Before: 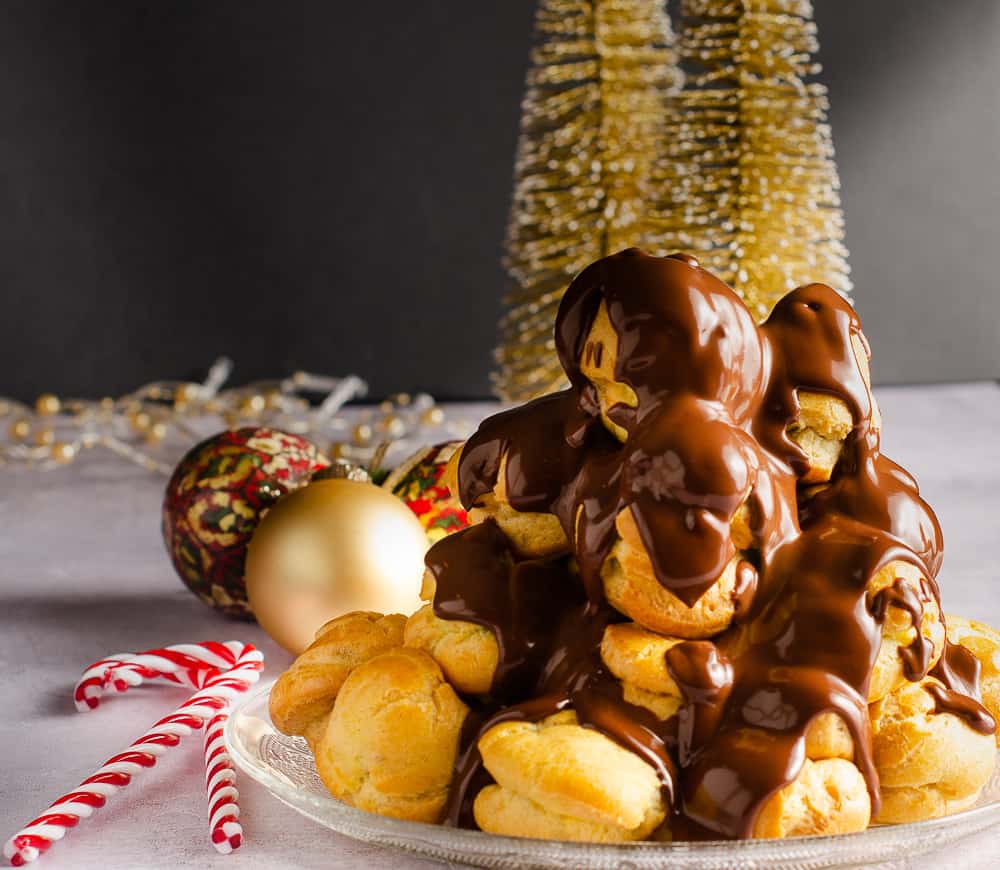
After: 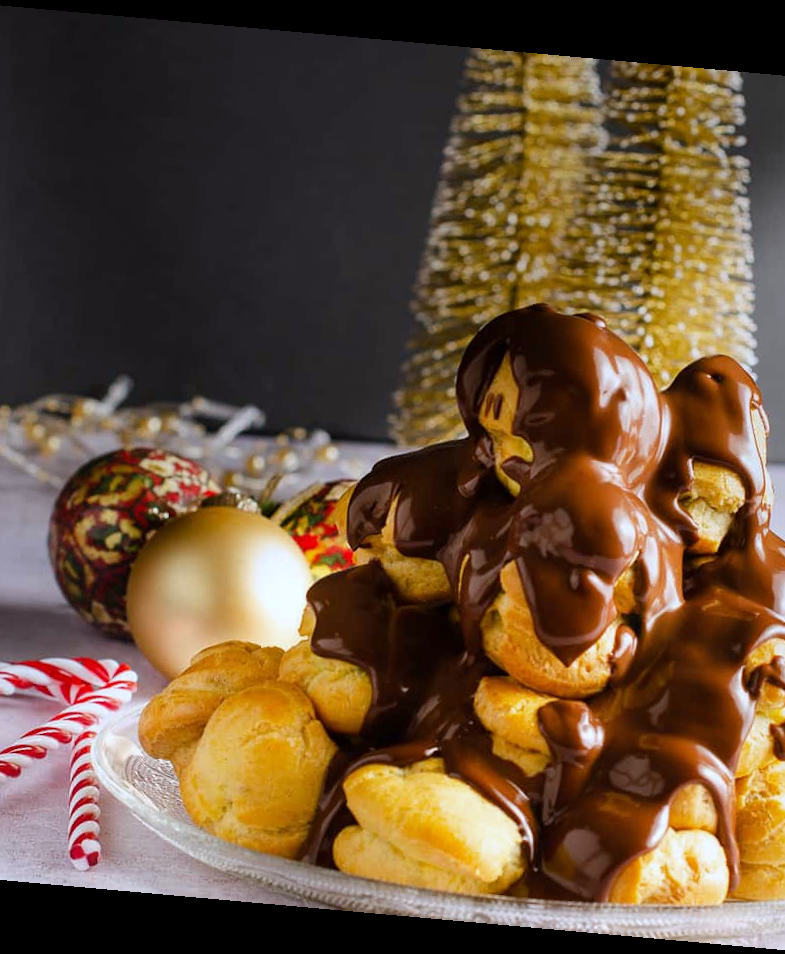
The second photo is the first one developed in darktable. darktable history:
crop: left 13.443%, right 13.31%
rotate and perspective: rotation 5.12°, automatic cropping off
white balance: red 0.954, blue 1.079
